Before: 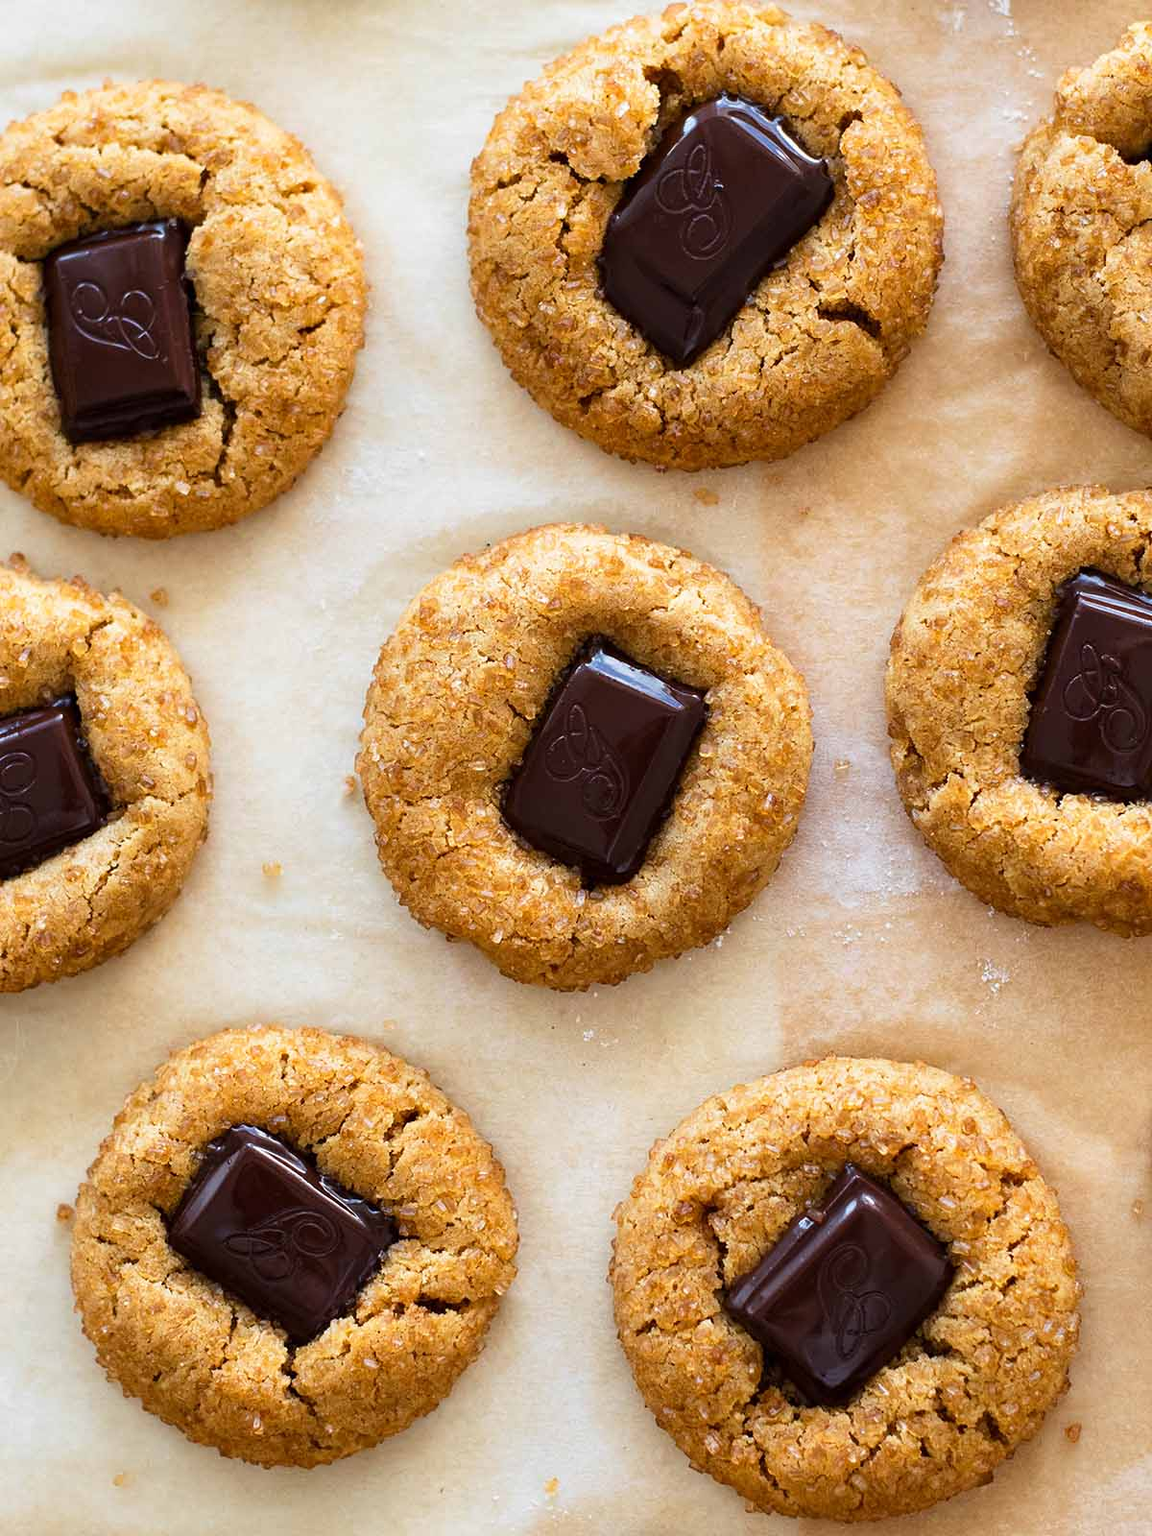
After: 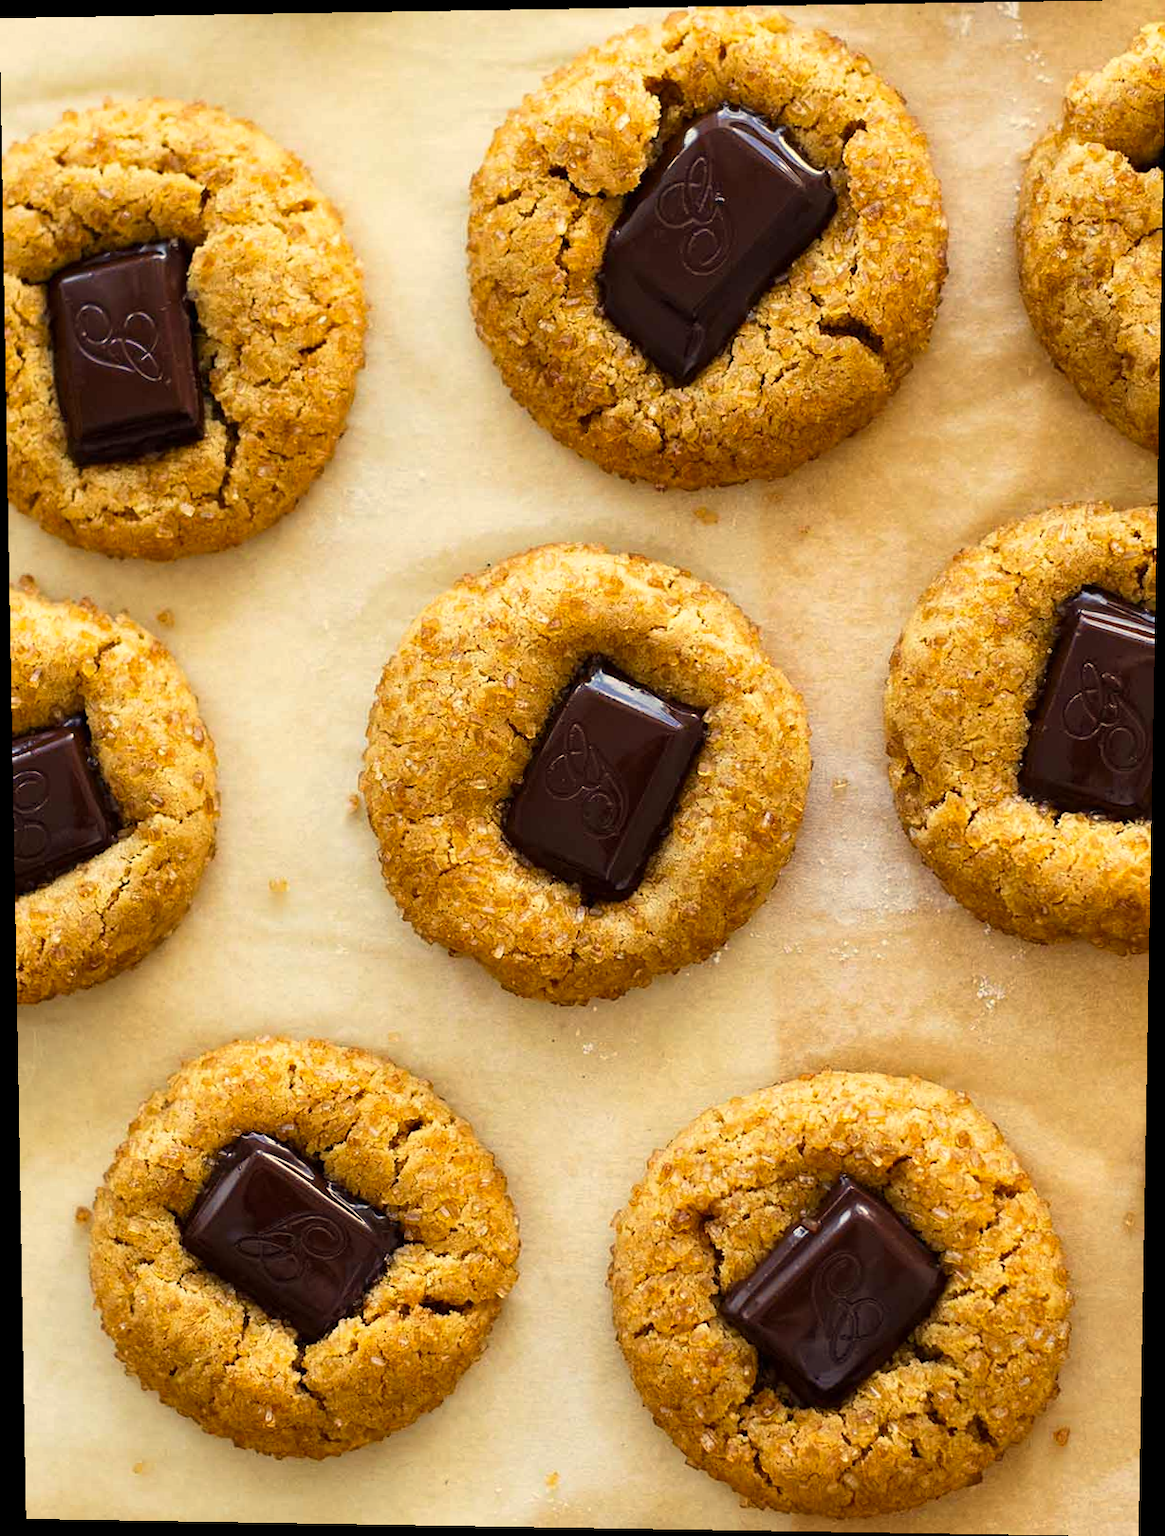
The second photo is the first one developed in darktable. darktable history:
rotate and perspective: lens shift (vertical) 0.048, lens shift (horizontal) -0.024, automatic cropping off
color correction: highlights a* 2.72, highlights b* 22.8
